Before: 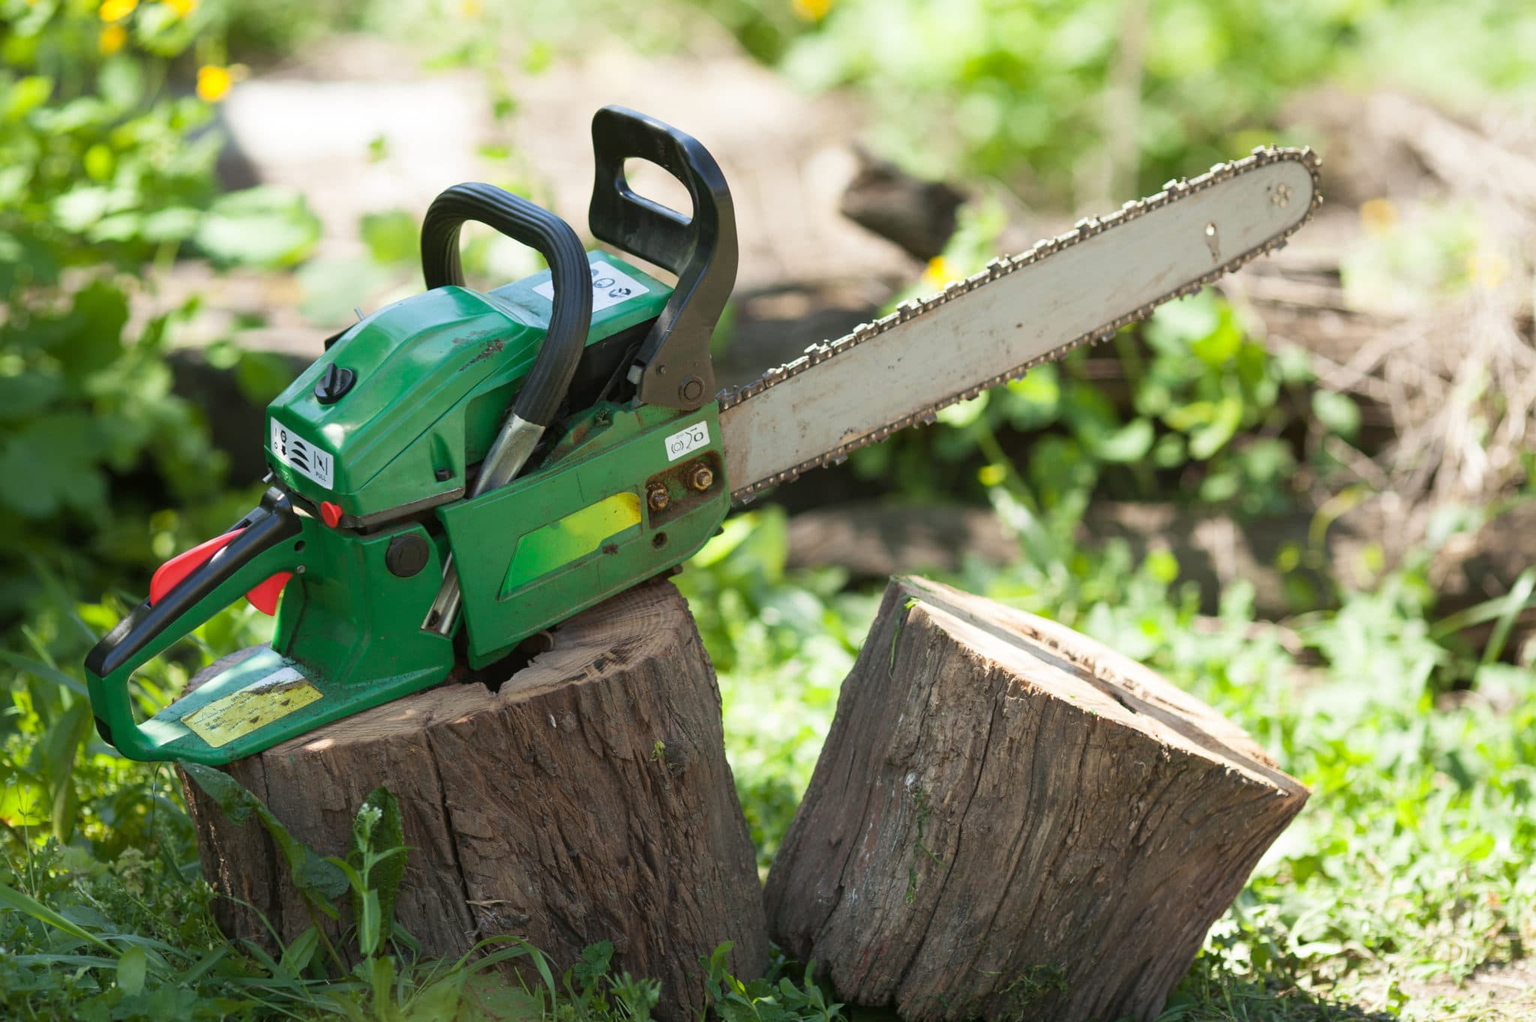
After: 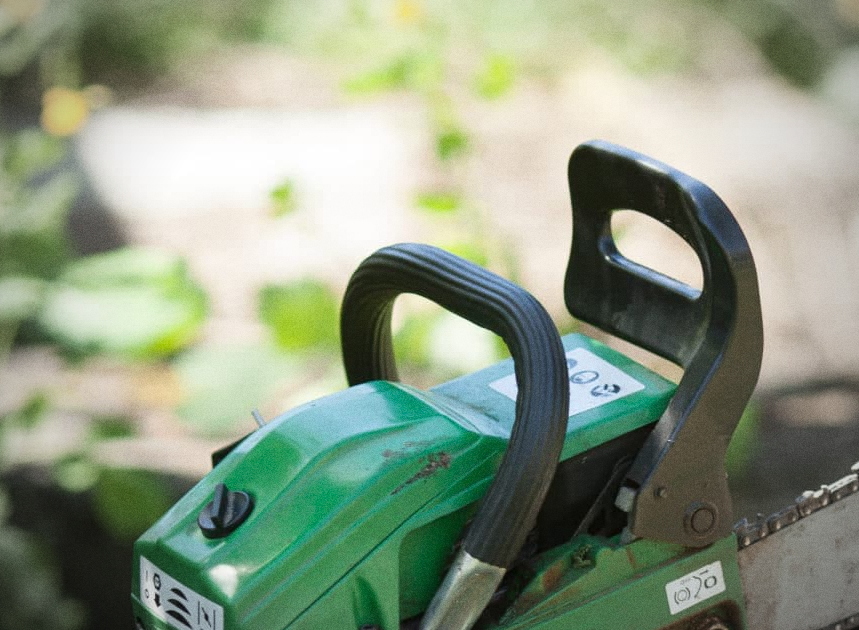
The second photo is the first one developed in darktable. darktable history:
grain: coarseness 0.09 ISO
crop and rotate: left 10.817%, top 0.062%, right 47.194%, bottom 53.626%
vignetting: fall-off start 67.15%, brightness -0.442, saturation -0.691, width/height ratio 1.011, unbound false
